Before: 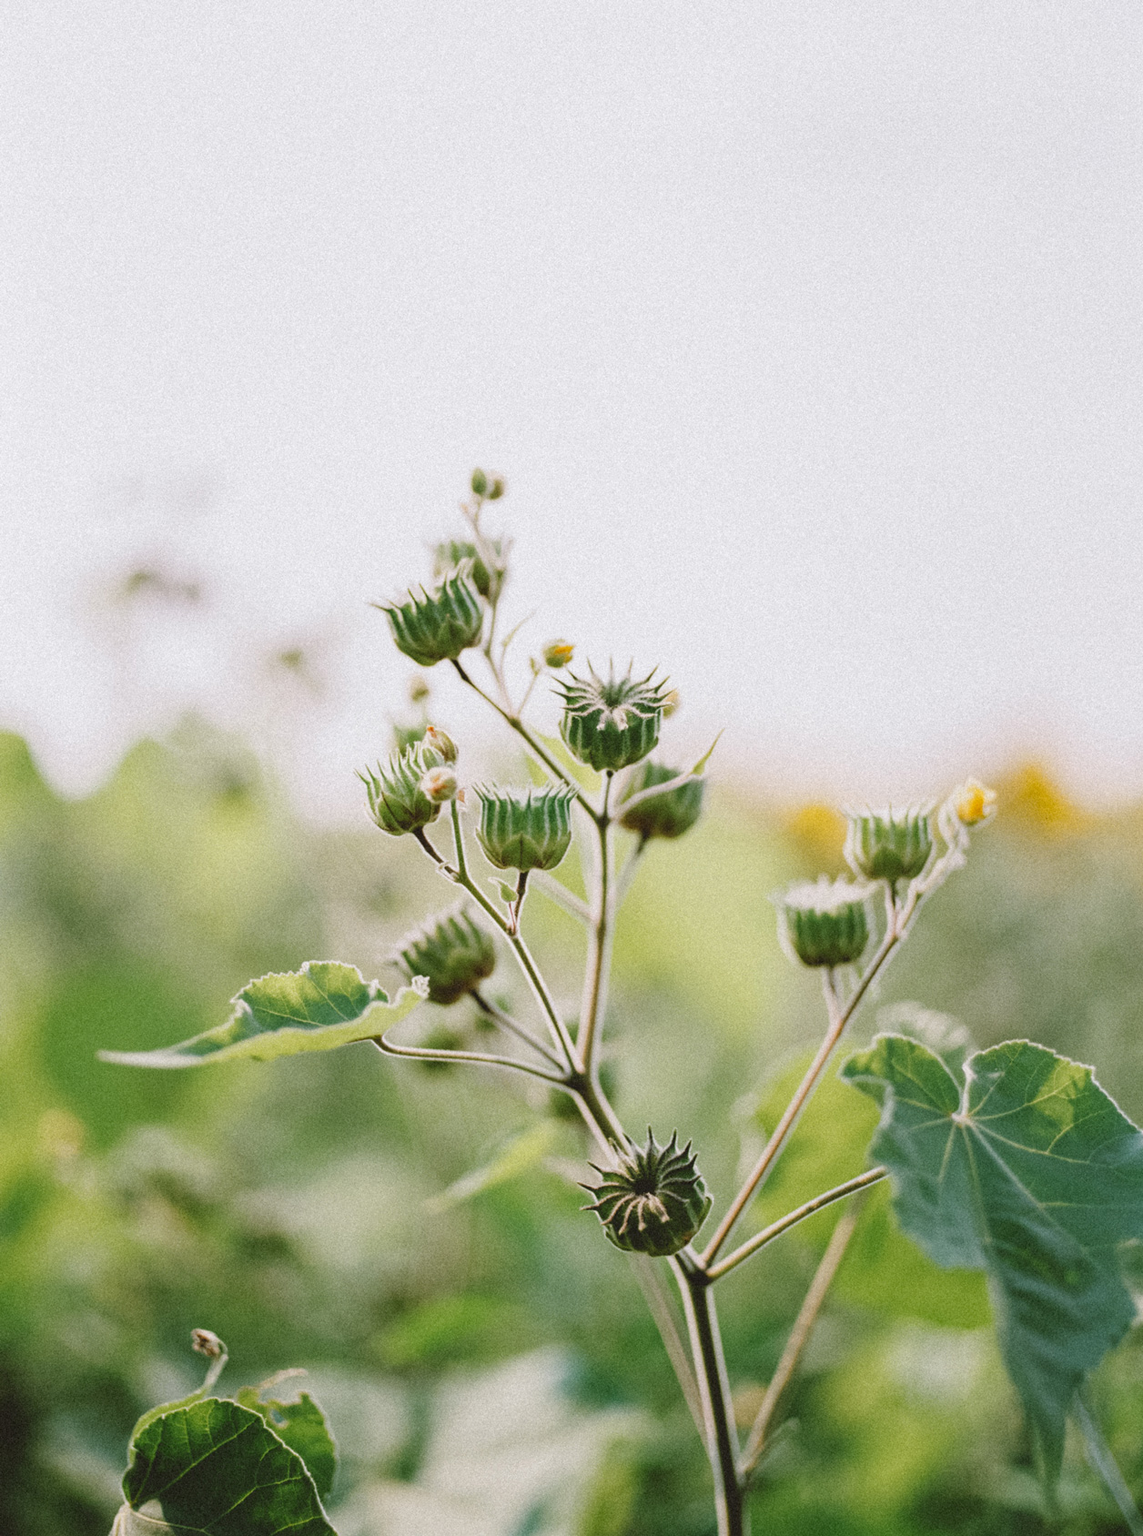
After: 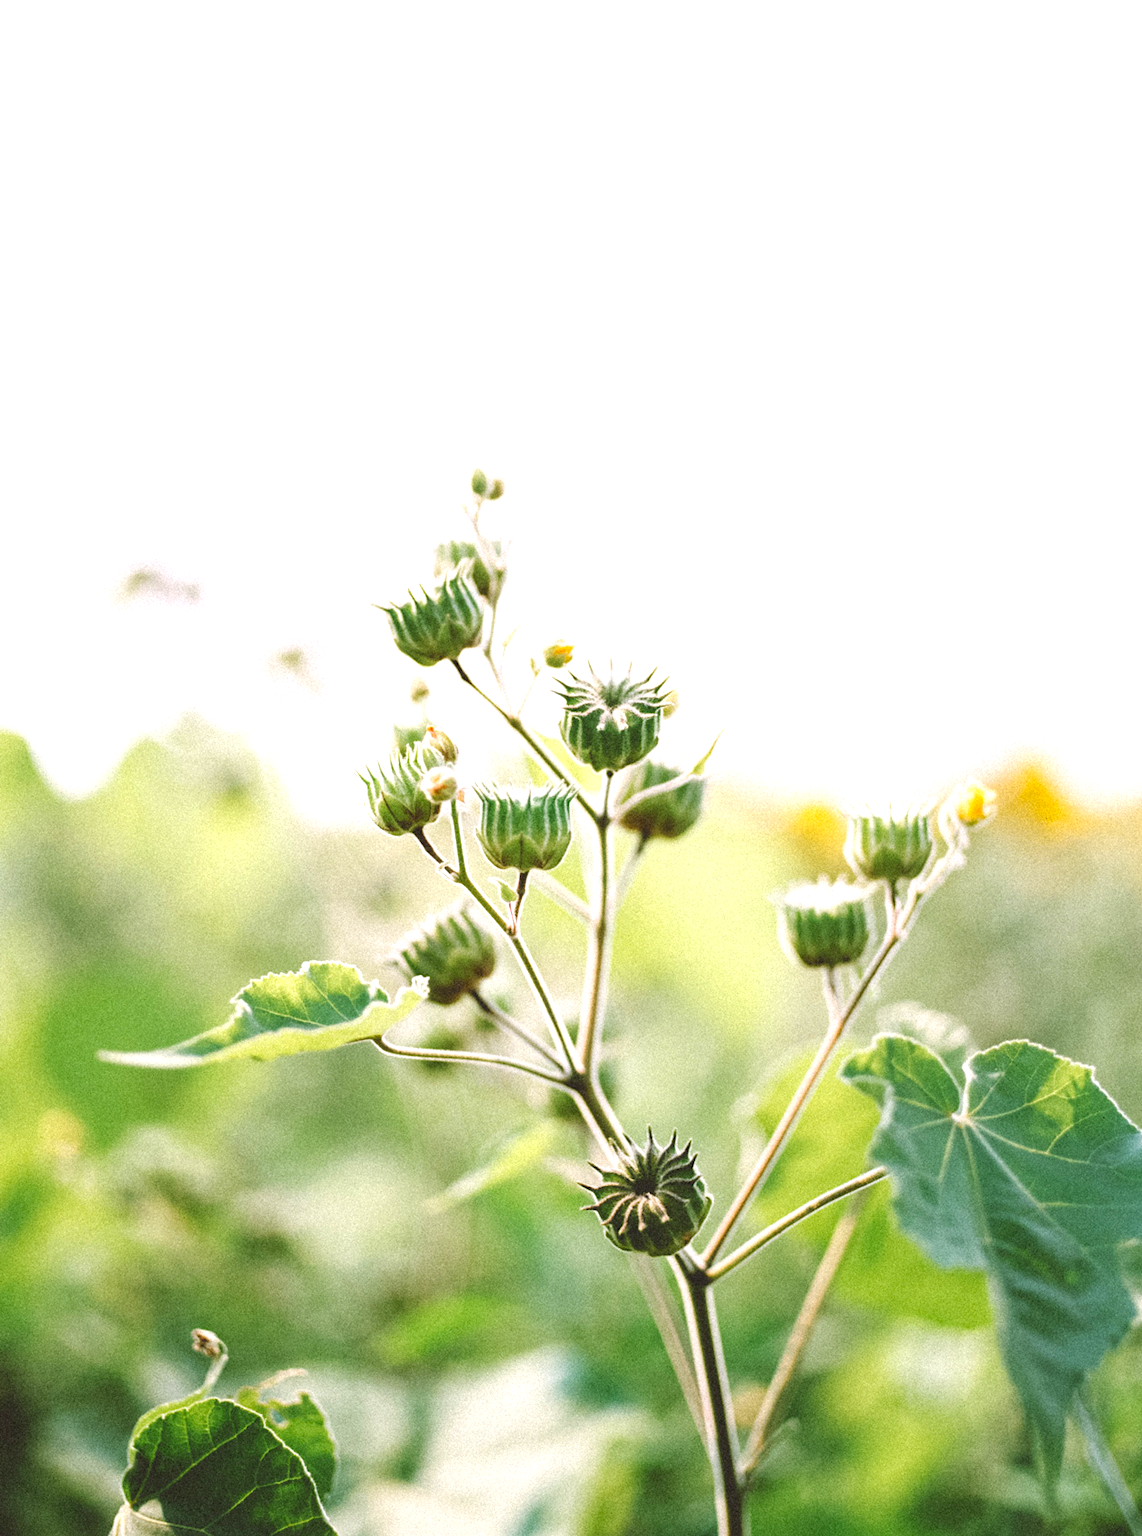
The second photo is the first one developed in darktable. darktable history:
contrast brightness saturation: saturation 0.1
exposure: exposure 0.785 EV, compensate highlight preservation false
